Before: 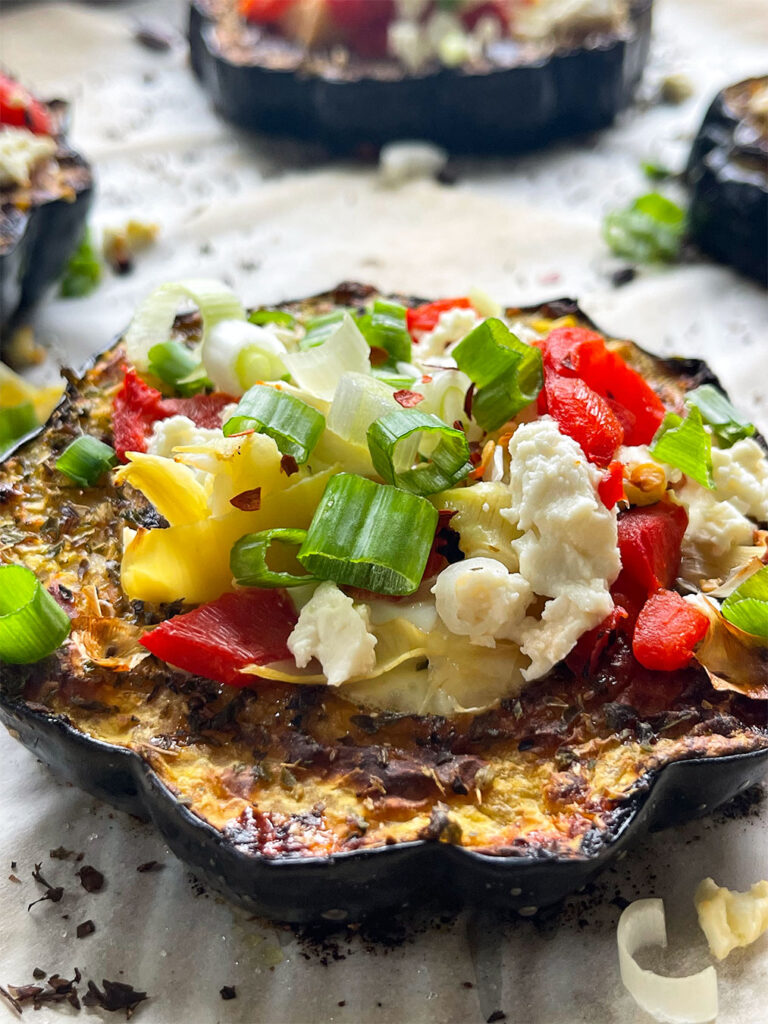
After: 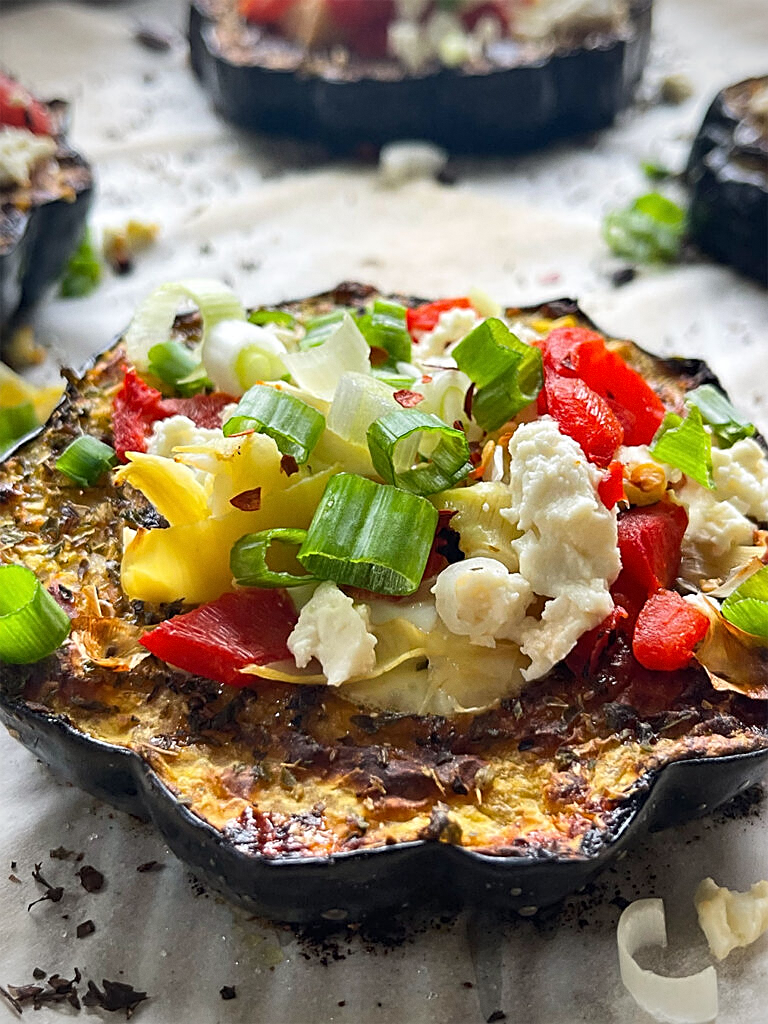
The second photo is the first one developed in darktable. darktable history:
vignetting: fall-off radius 60.92%
grain: coarseness 0.09 ISO, strength 10%
sharpen: on, module defaults
fill light: on, module defaults
